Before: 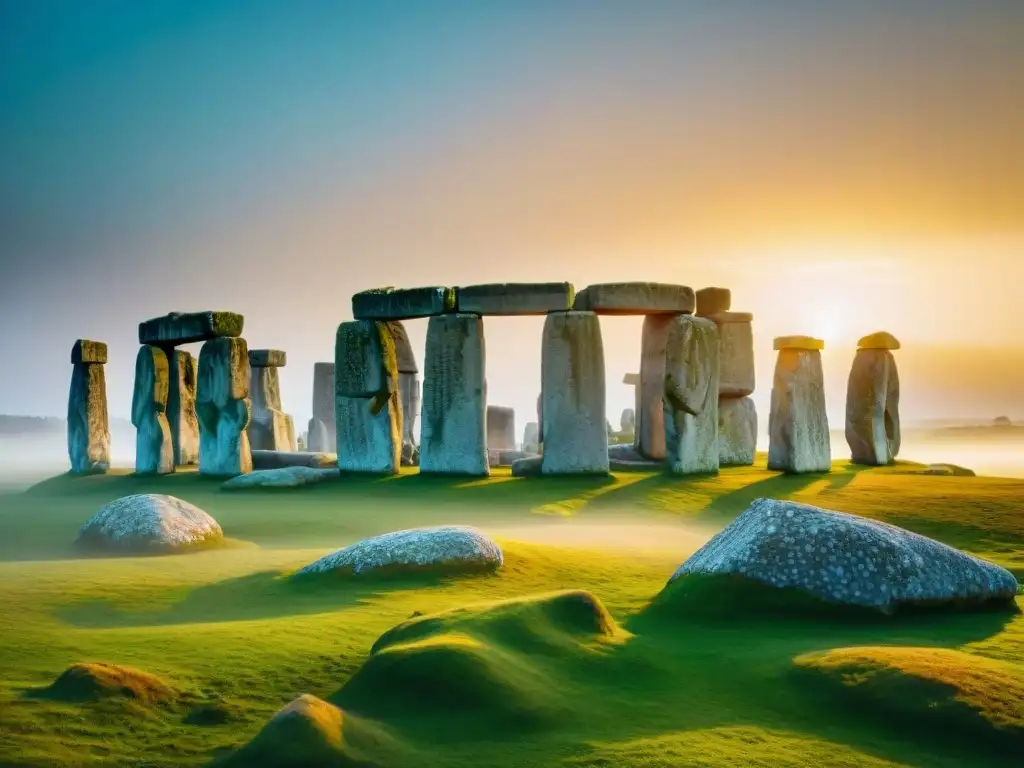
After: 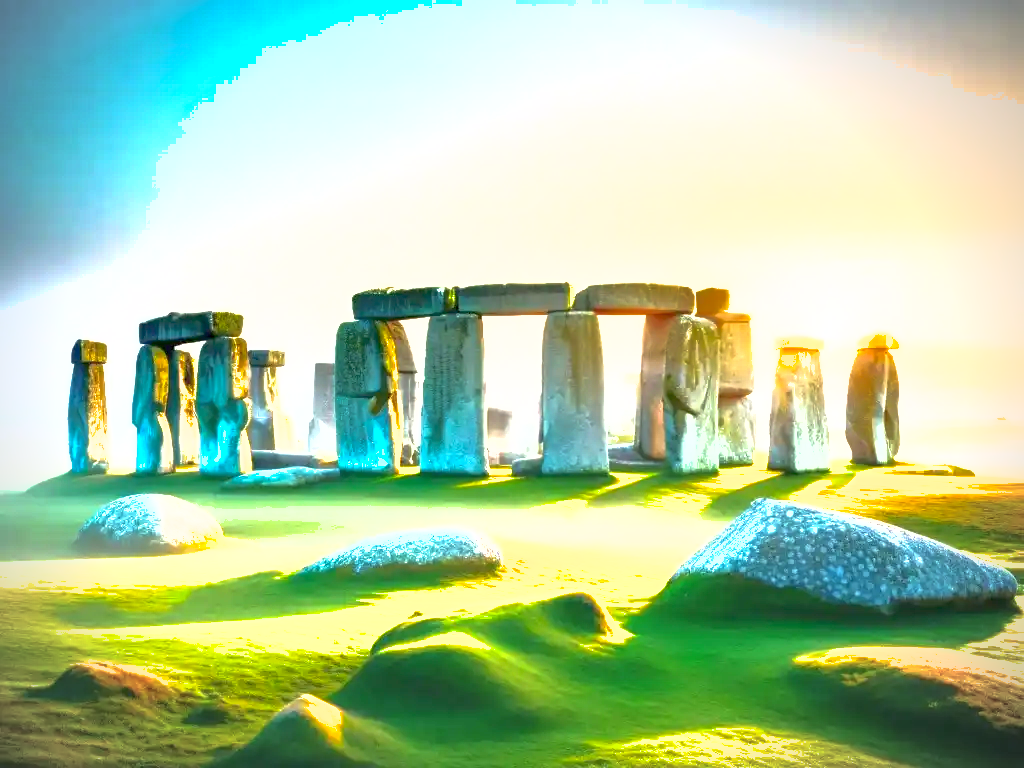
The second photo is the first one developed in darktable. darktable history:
exposure: exposure 2 EV, compensate highlight preservation false
vignetting: fall-off start 88.67%, fall-off radius 43.12%, width/height ratio 1.169
shadows and highlights: on, module defaults
